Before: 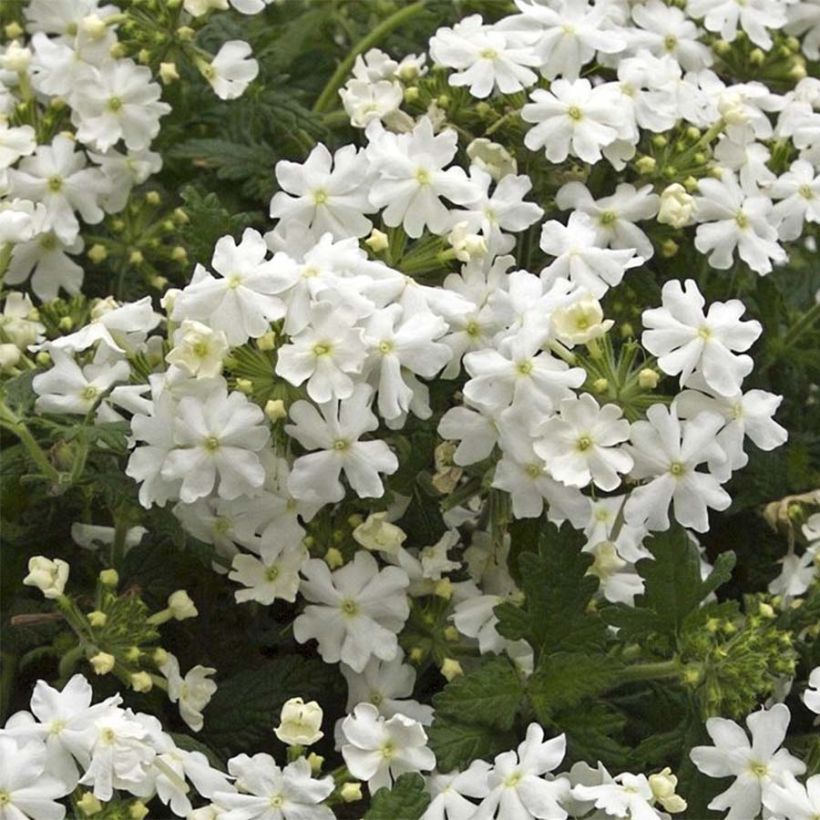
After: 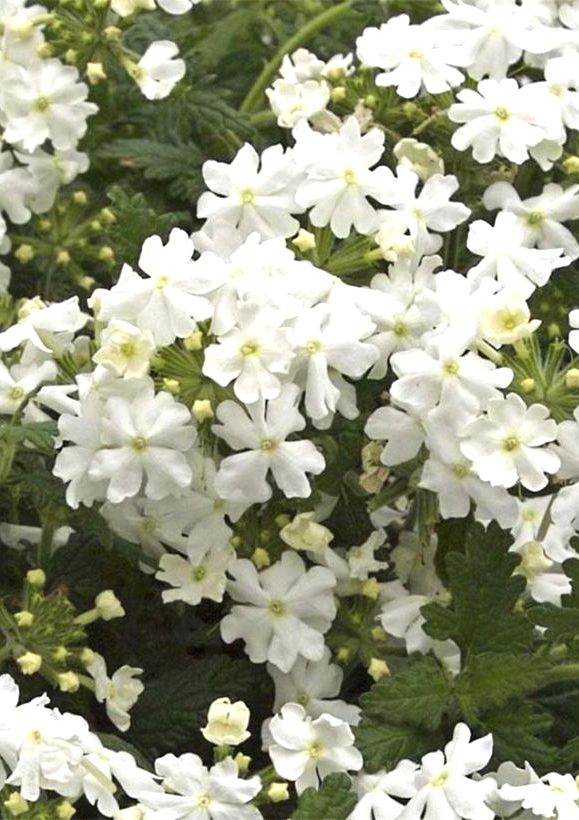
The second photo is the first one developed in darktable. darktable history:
exposure: black level correction 0, exposure 0.499 EV, compensate highlight preservation false
crop and rotate: left 9.022%, right 20.368%
